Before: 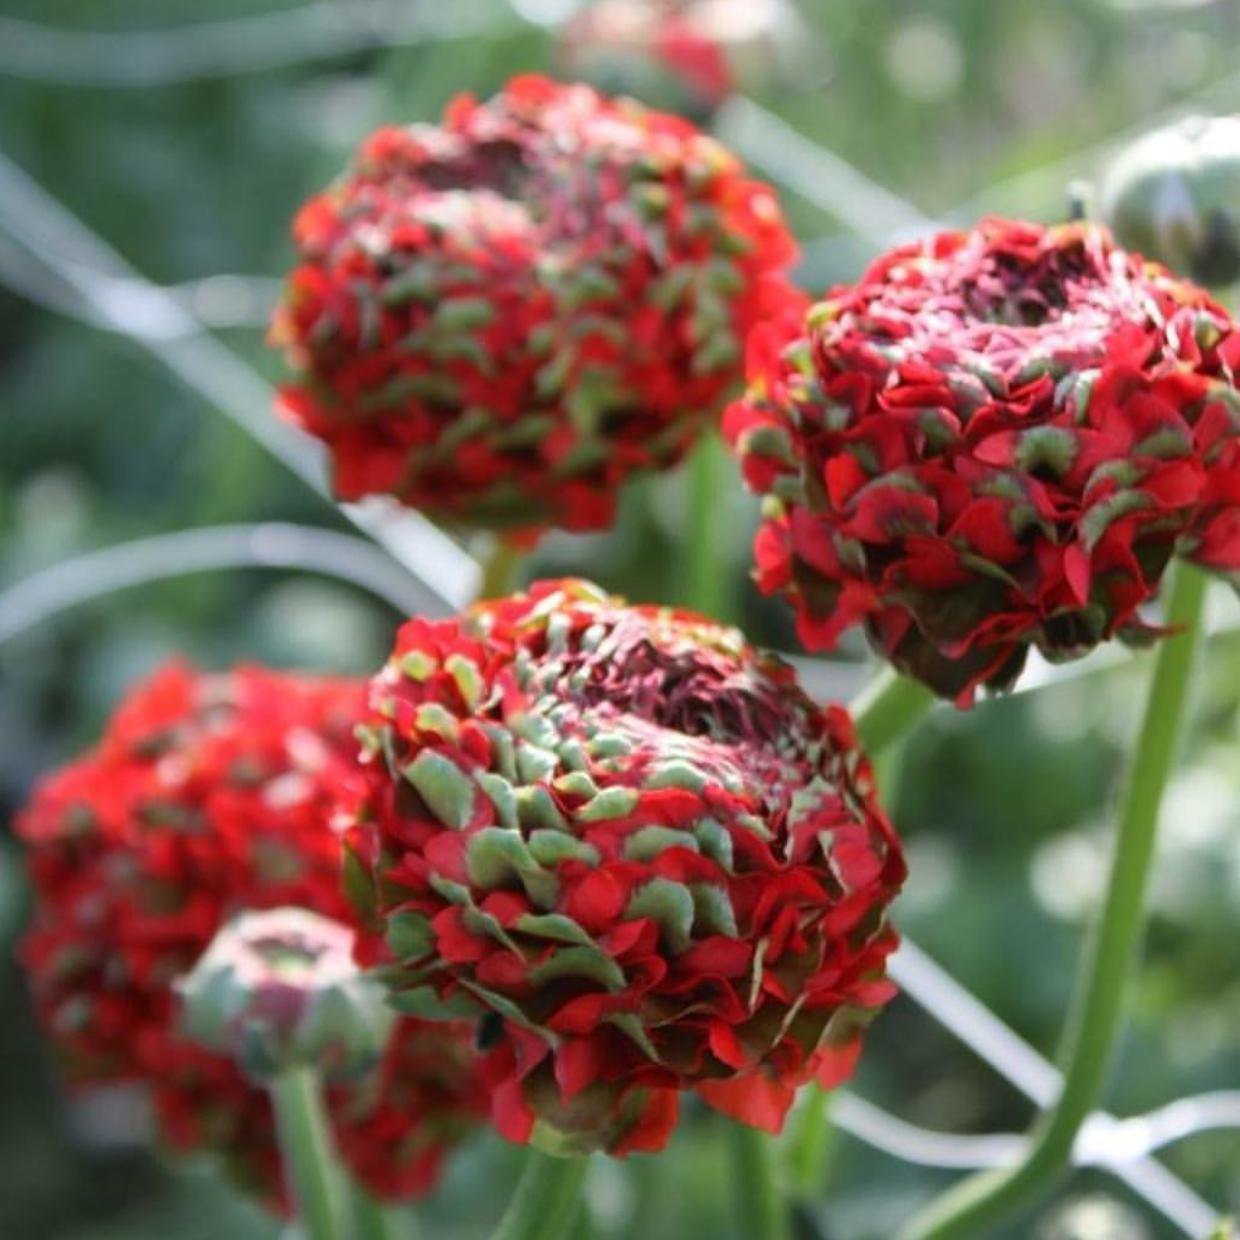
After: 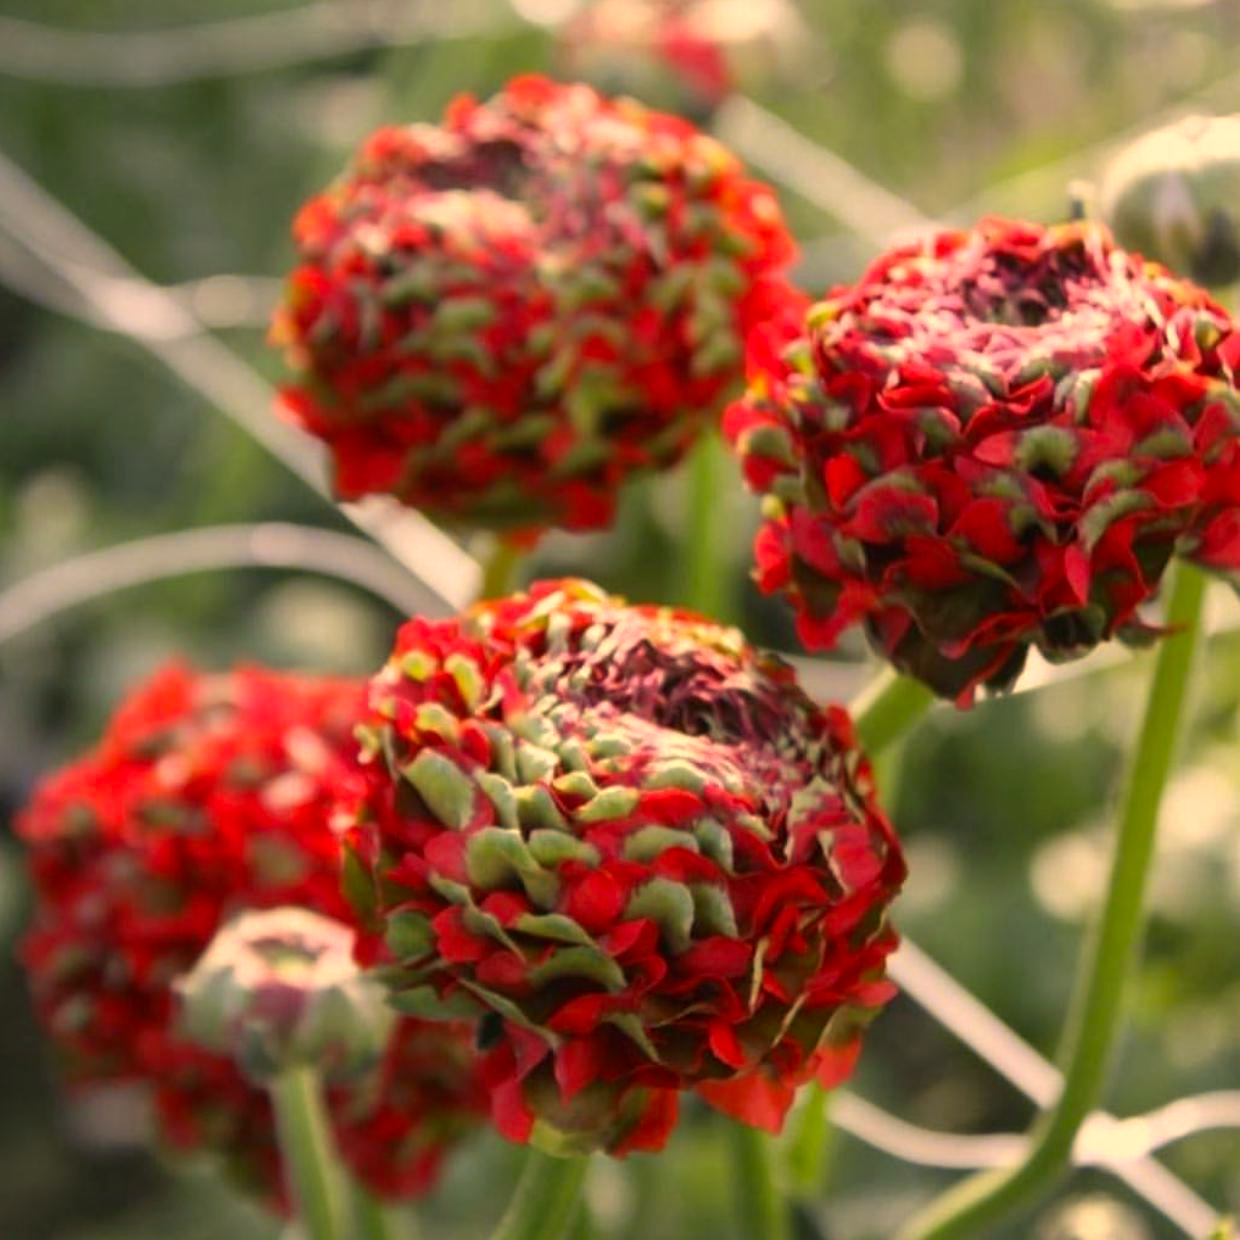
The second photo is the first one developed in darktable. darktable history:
color correction: highlights a* 15, highlights b* 31.55
